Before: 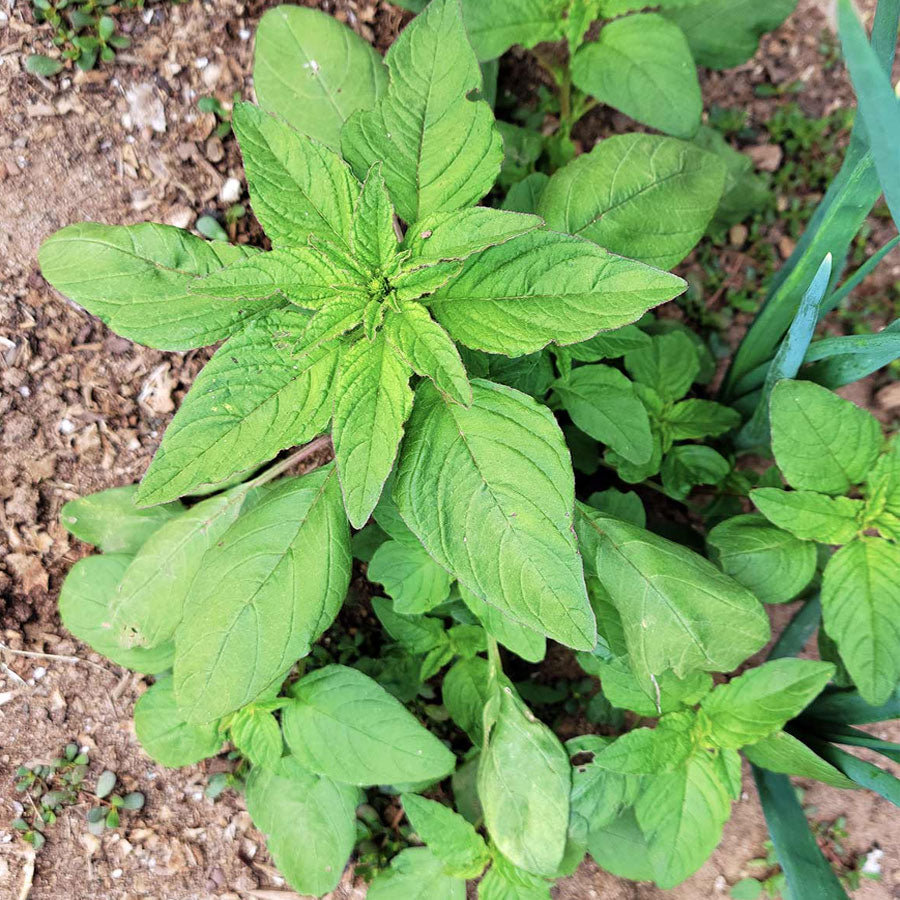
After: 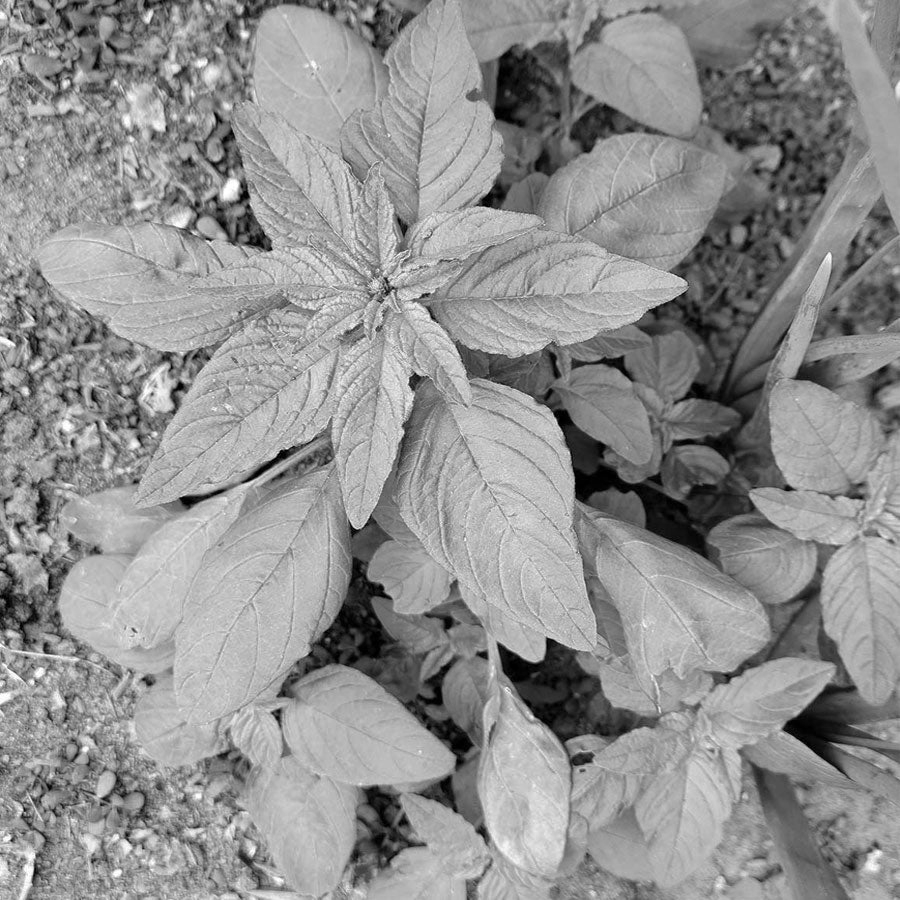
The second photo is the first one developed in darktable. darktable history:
shadows and highlights: shadows 30
color calibration: illuminant Planckian (black body), x 0.351, y 0.352, temperature 4794.27 K
color zones: curves: ch1 [(0, -0.394) (0.143, -0.394) (0.286, -0.394) (0.429, -0.392) (0.571, -0.391) (0.714, -0.391) (0.857, -0.391) (1, -0.394)]
